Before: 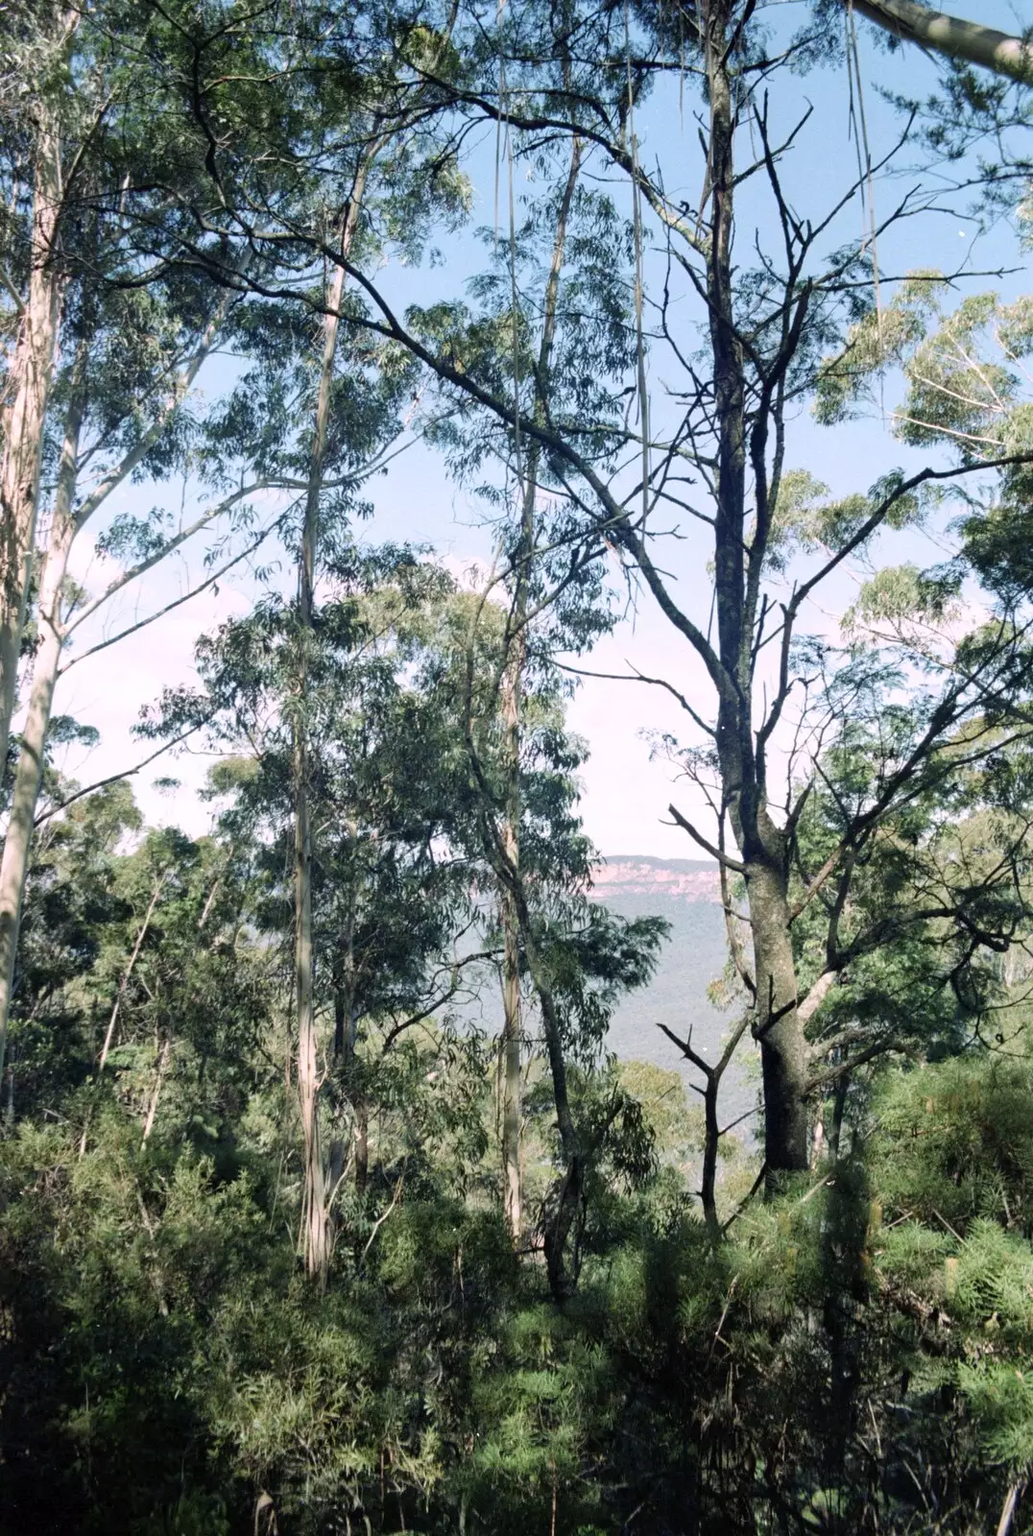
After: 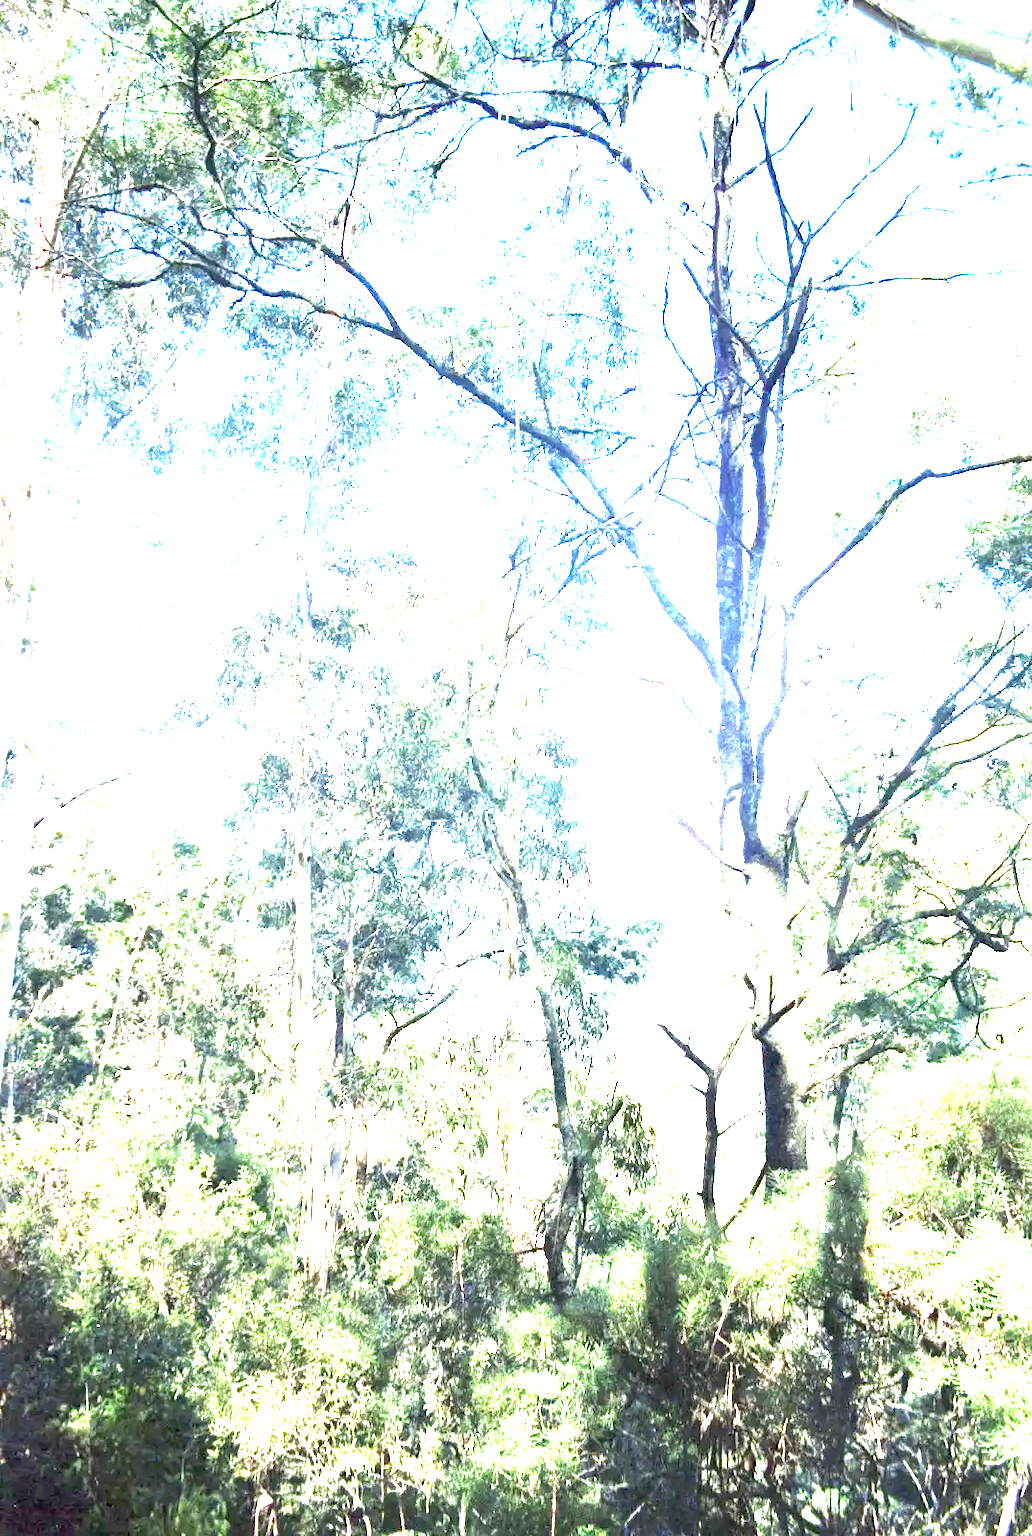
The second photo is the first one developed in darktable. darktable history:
exposure: black level correction 0, exposure 4.026 EV, compensate exposure bias true, compensate highlight preservation false
